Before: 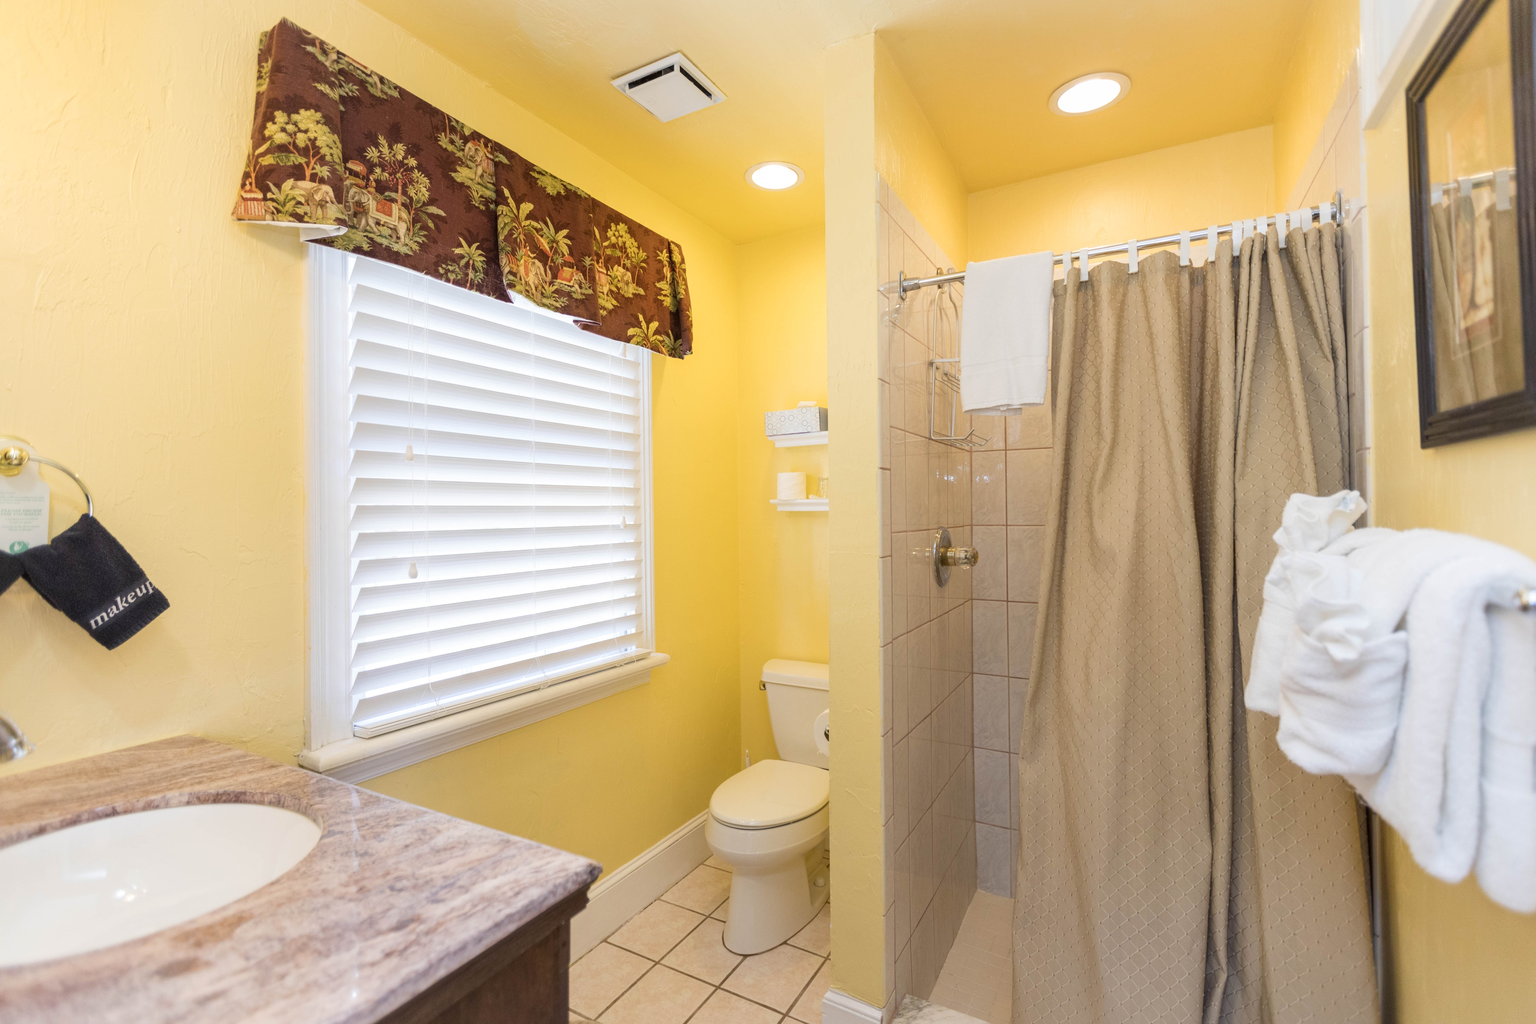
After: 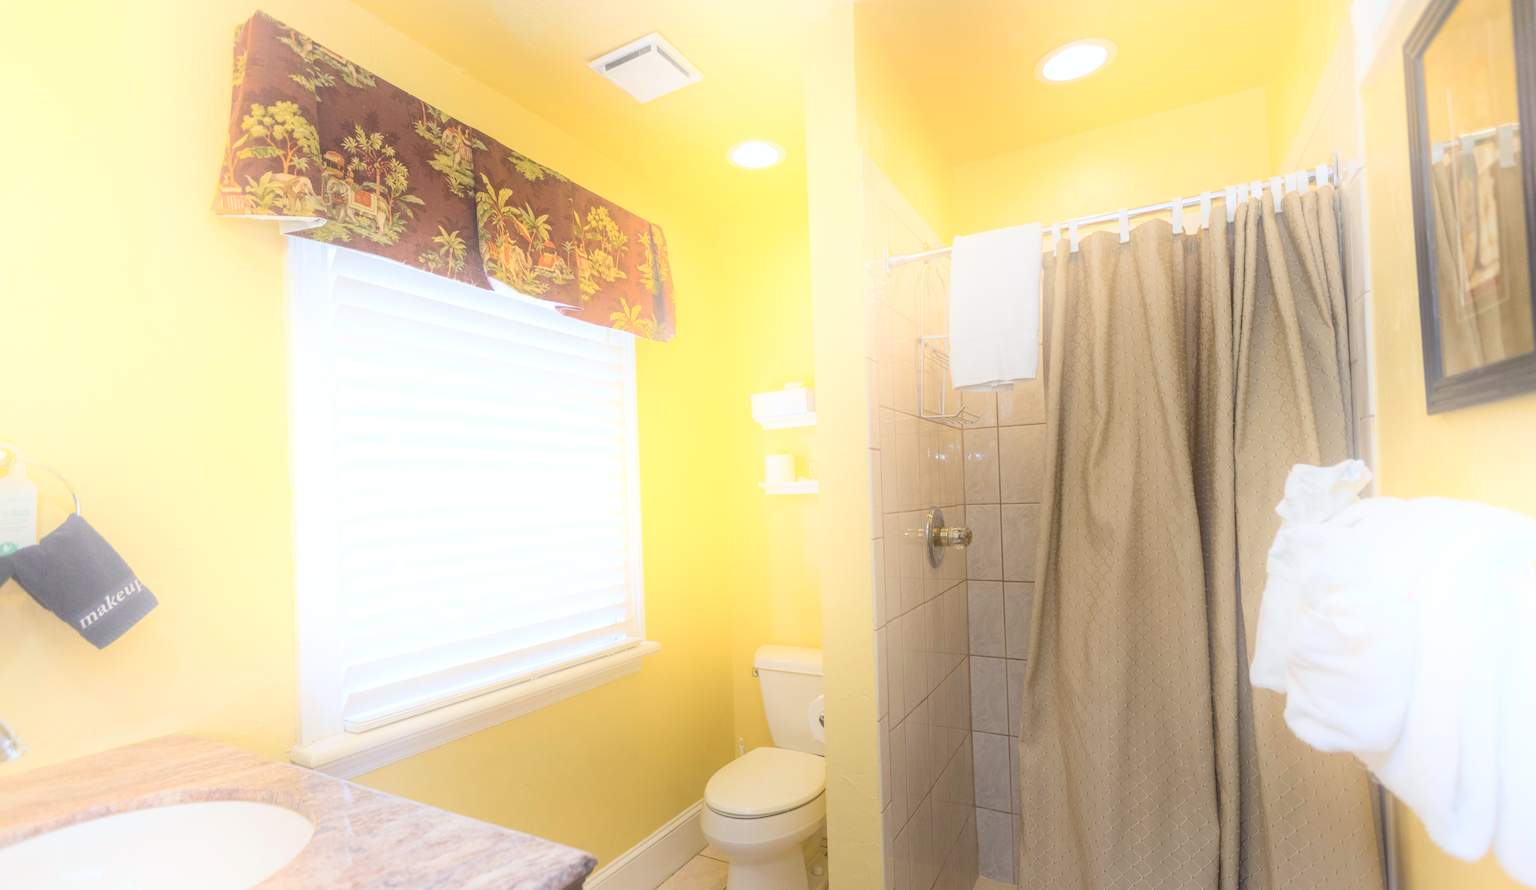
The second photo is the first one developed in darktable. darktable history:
rotate and perspective: rotation -1.32°, lens shift (horizontal) -0.031, crop left 0.015, crop right 0.985, crop top 0.047, crop bottom 0.982
white balance: red 0.988, blue 1.017
crop and rotate: top 0%, bottom 11.49%
bloom: size 40%
